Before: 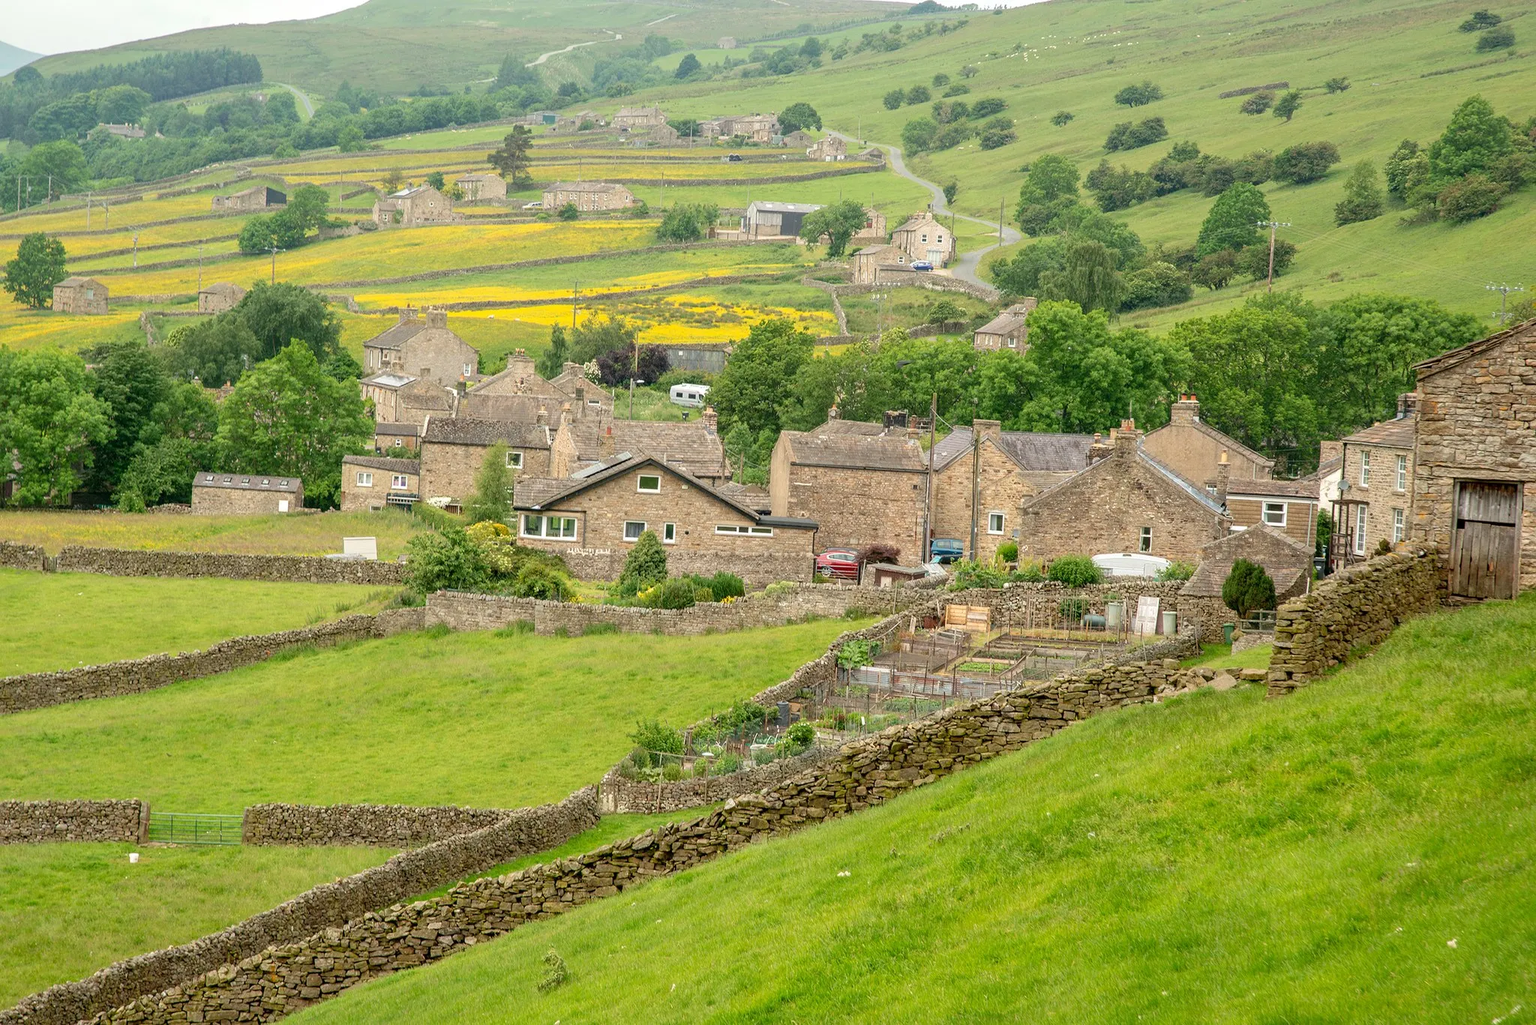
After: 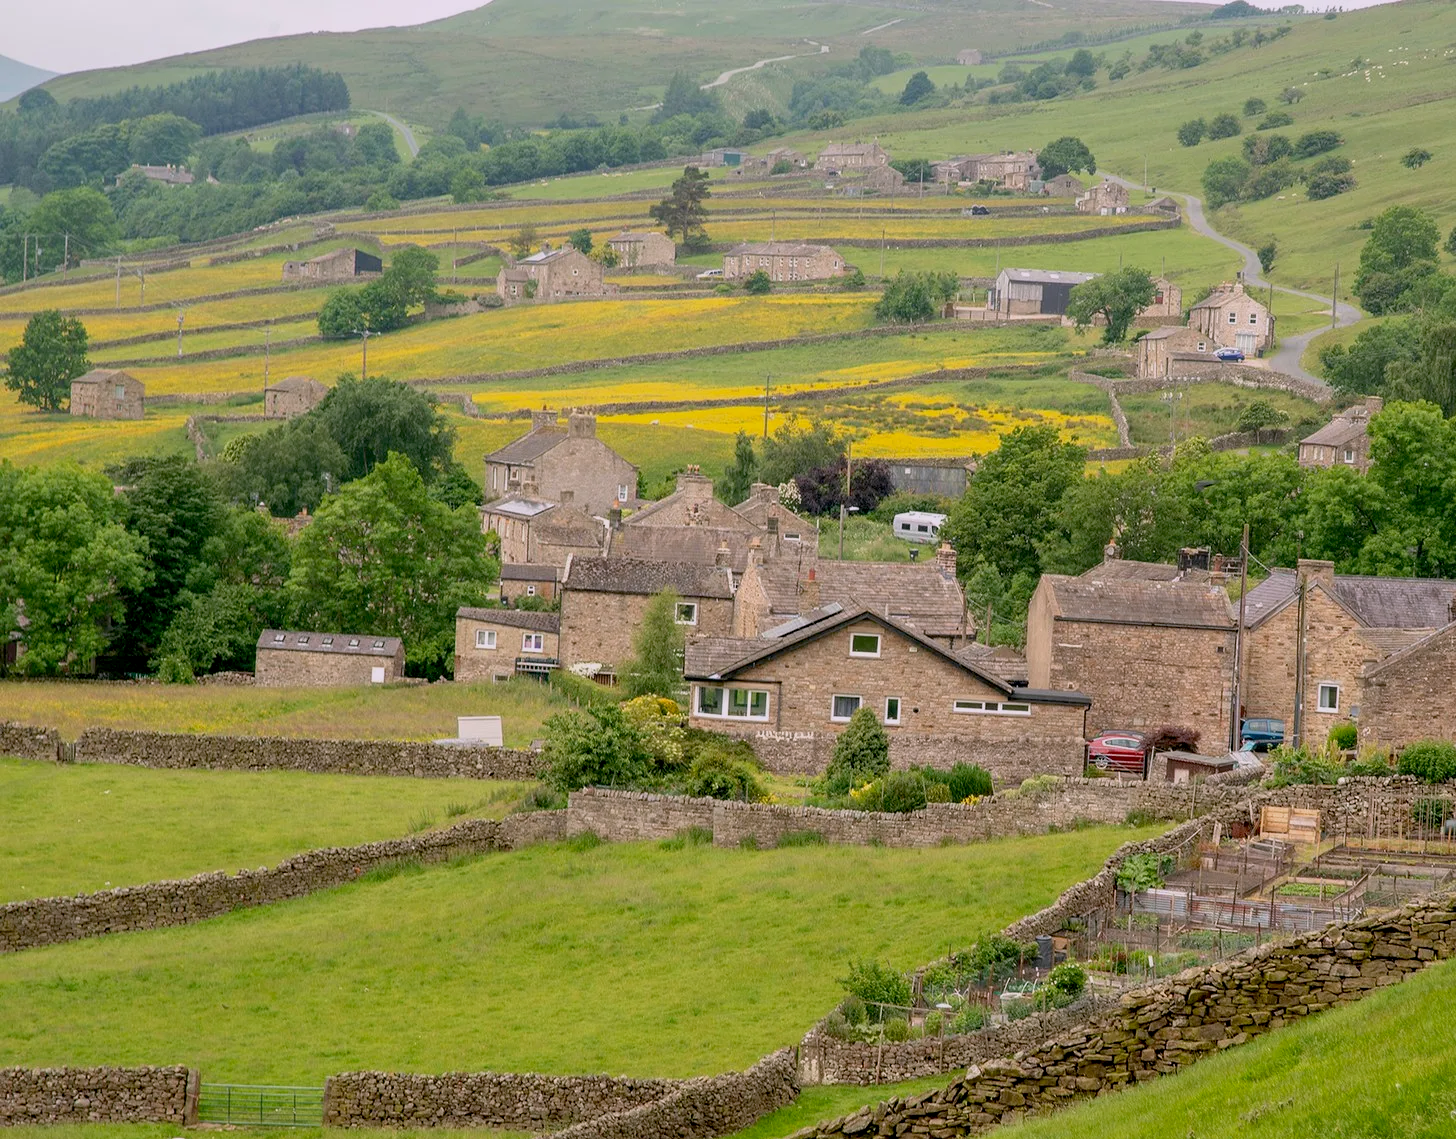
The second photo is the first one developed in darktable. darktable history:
crop: right 28.885%, bottom 16.626%
exposure: black level correction 0.011, exposure -0.478 EV, compensate highlight preservation false
white balance: red 1.05, blue 1.072
